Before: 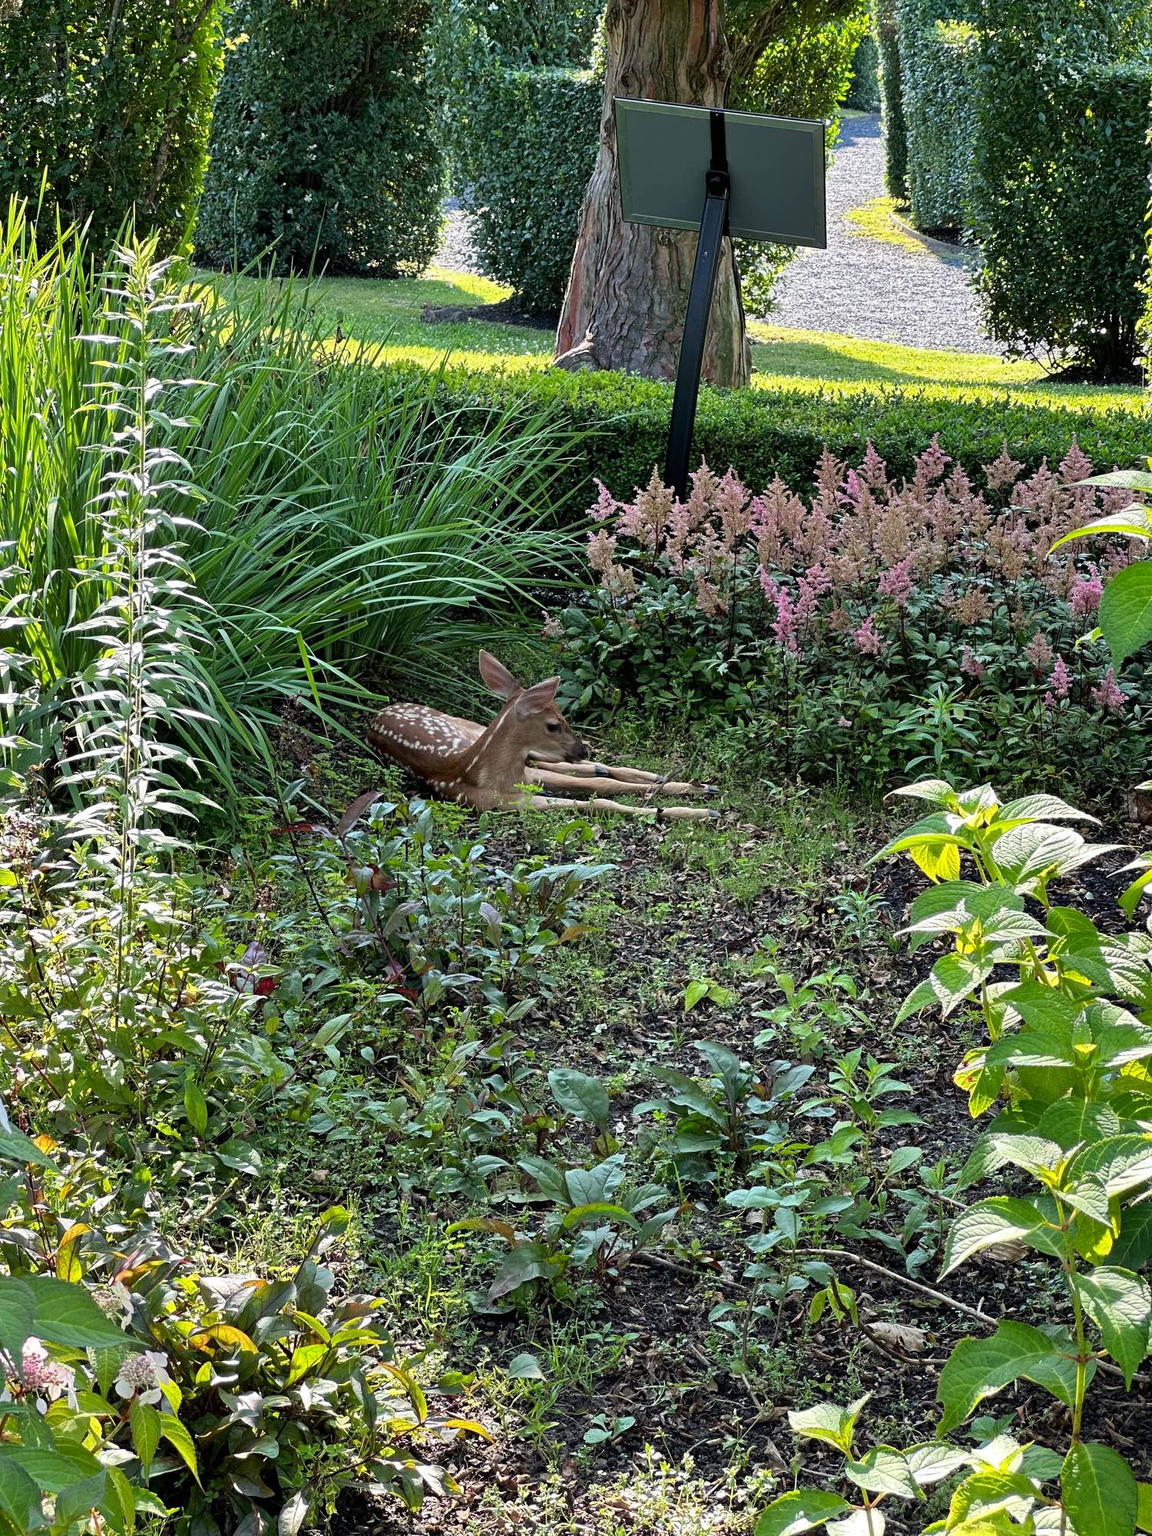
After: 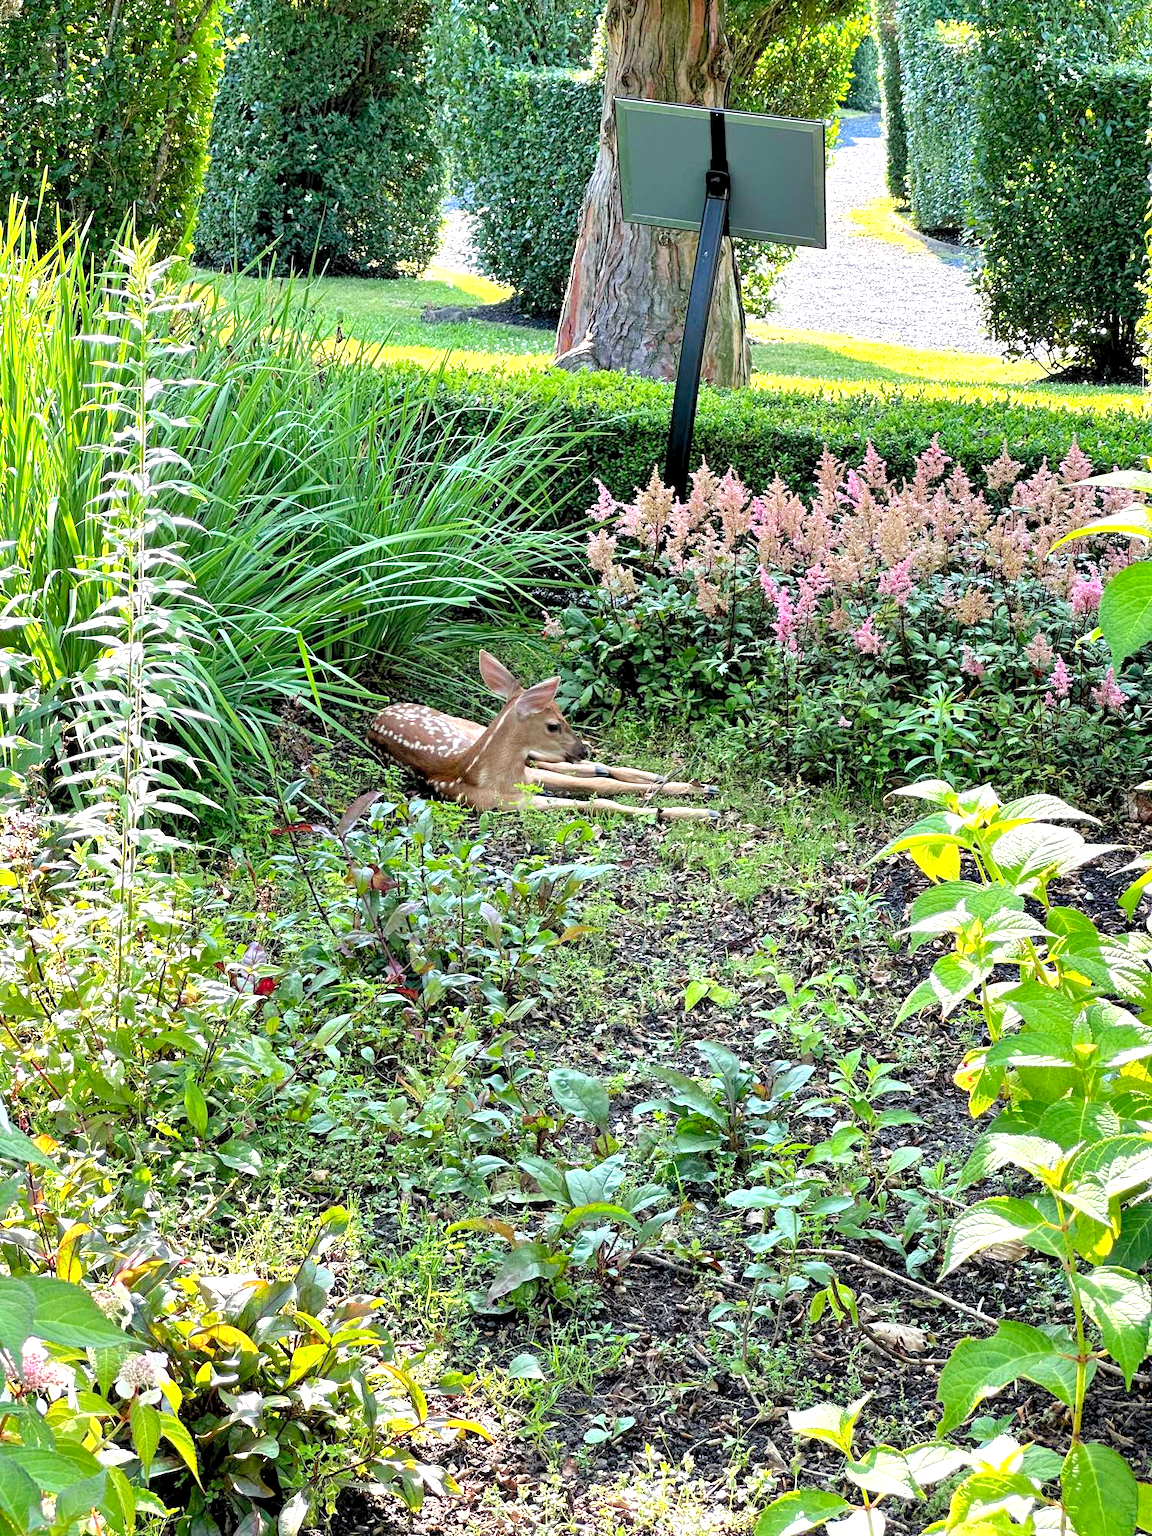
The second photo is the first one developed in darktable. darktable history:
levels: levels [0.036, 0.364, 0.827]
exposure: black level correction 0, exposure 0.2 EV, compensate exposure bias true, compensate highlight preservation false
